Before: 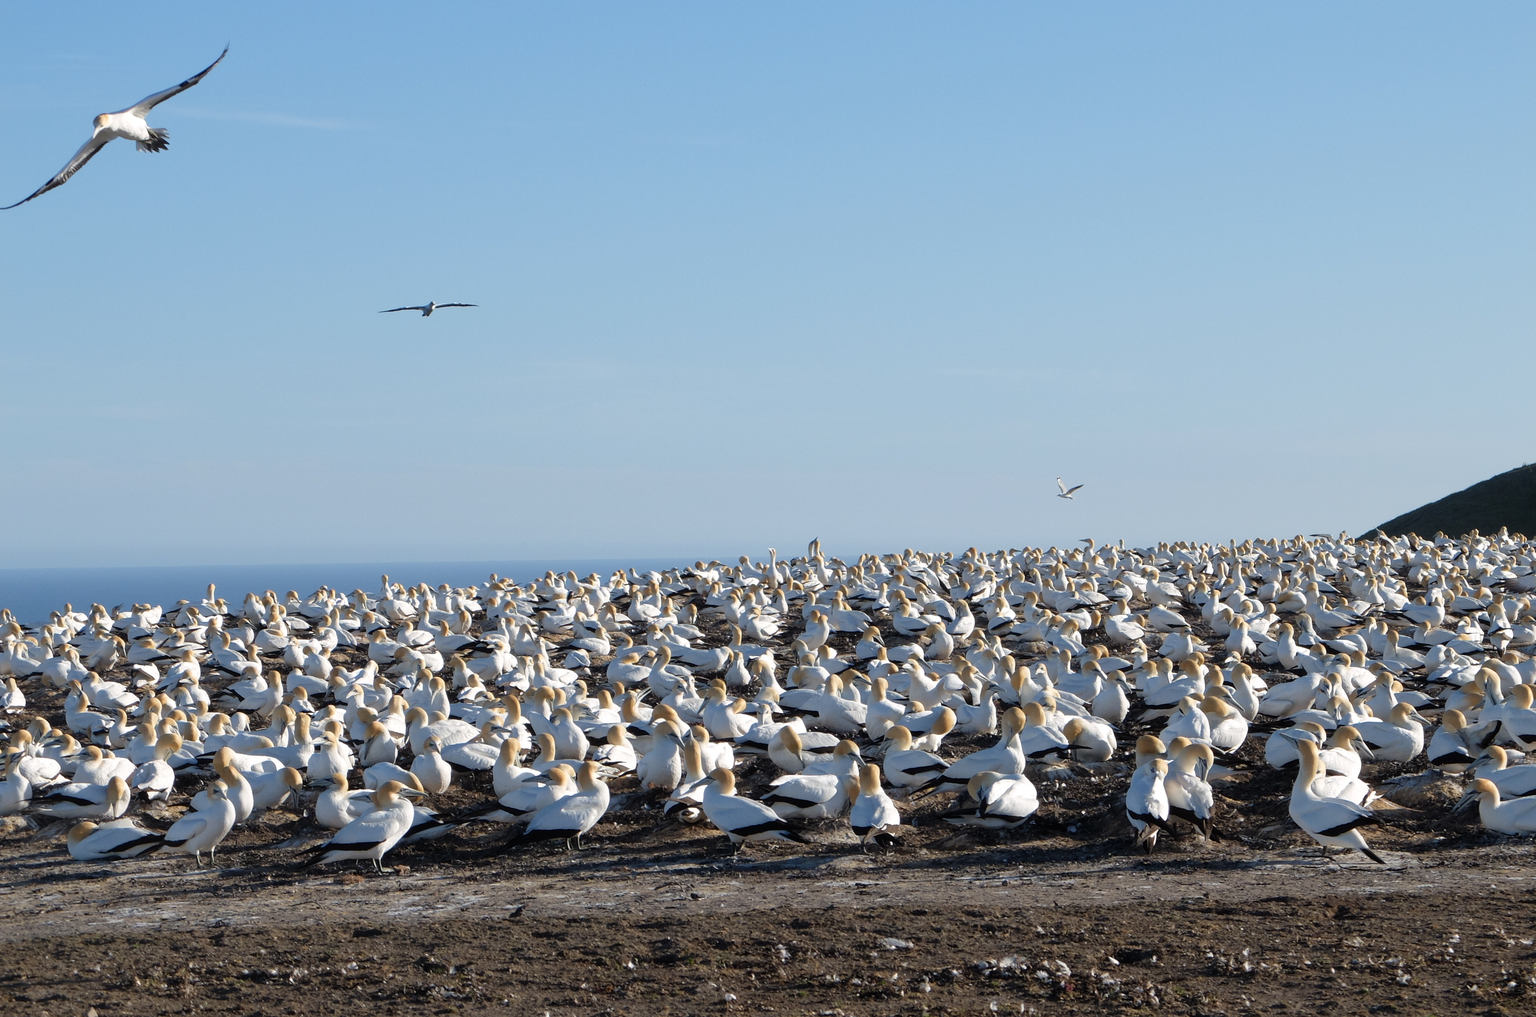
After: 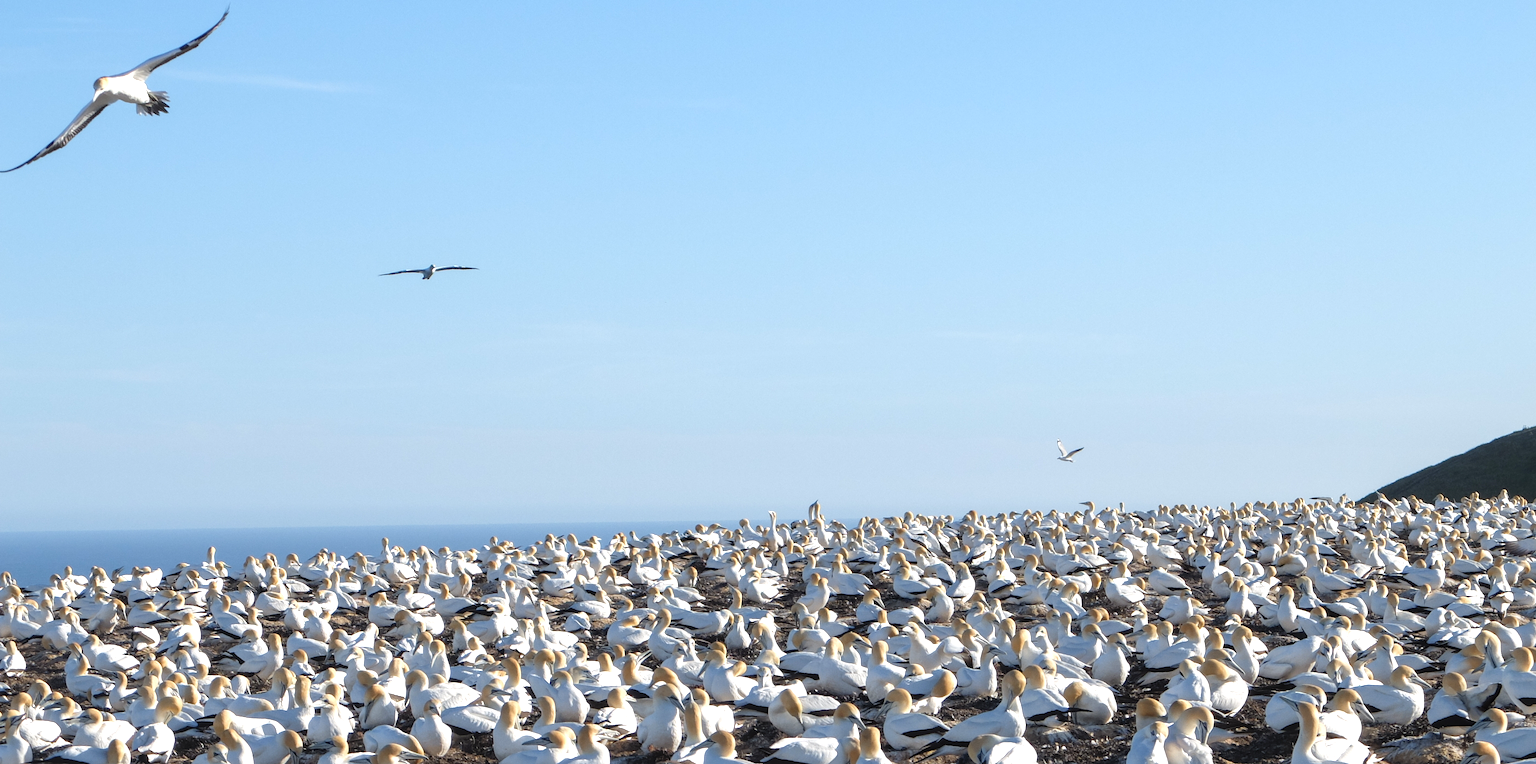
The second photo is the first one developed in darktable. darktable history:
local contrast: detail 109%
tone equalizer: edges refinement/feathering 500, mask exposure compensation -1.57 EV, preserve details no
crop: top 3.701%, bottom 21.034%
exposure: black level correction 0.001, exposure 0.498 EV, compensate highlight preservation false
